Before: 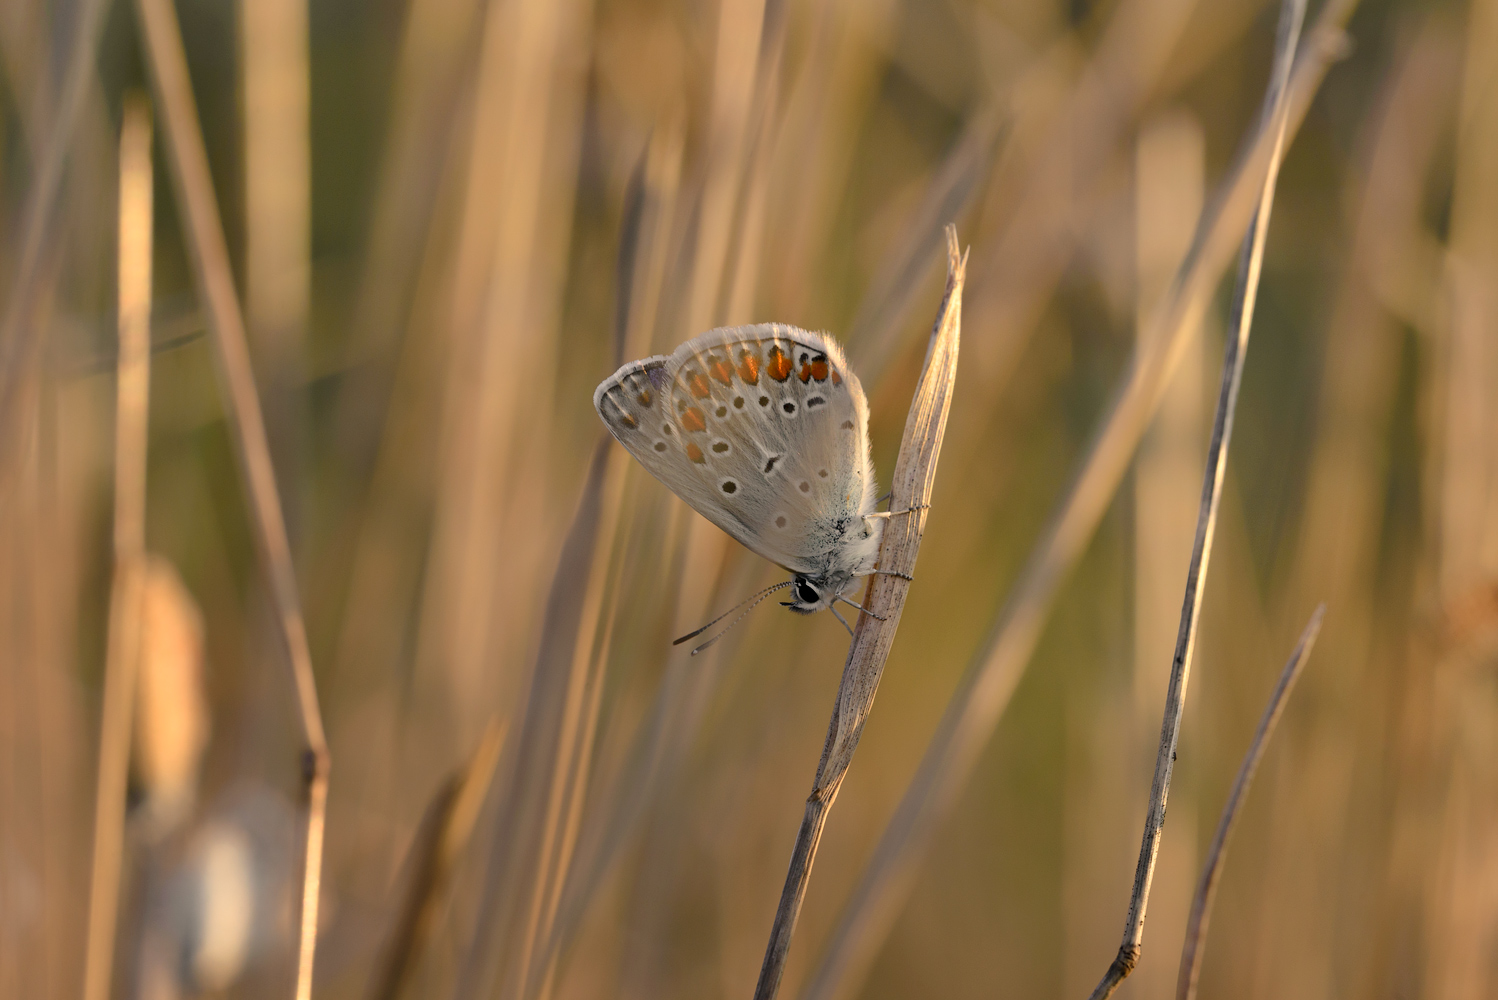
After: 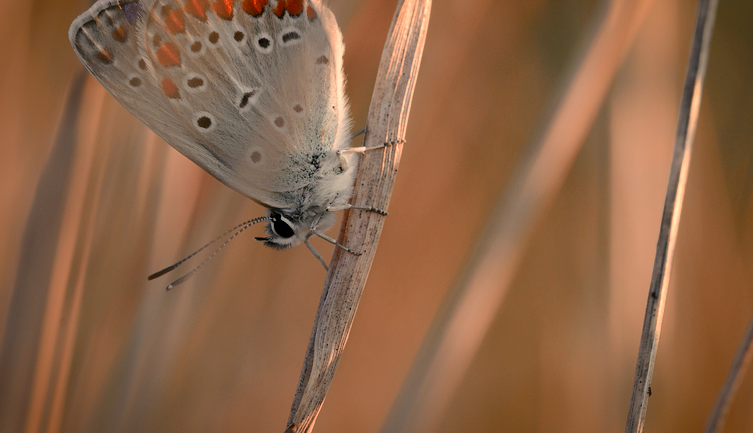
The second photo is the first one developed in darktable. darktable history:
crop: left 35.061%, top 36.593%, right 14.617%, bottom 20.061%
shadows and highlights: low approximation 0.01, soften with gaussian
color zones: curves: ch2 [(0, 0.5) (0.084, 0.497) (0.323, 0.335) (0.4, 0.497) (1, 0.5)]
vignetting: fall-off start 71.34%, saturation 0.383, width/height ratio 1.333, unbound false
